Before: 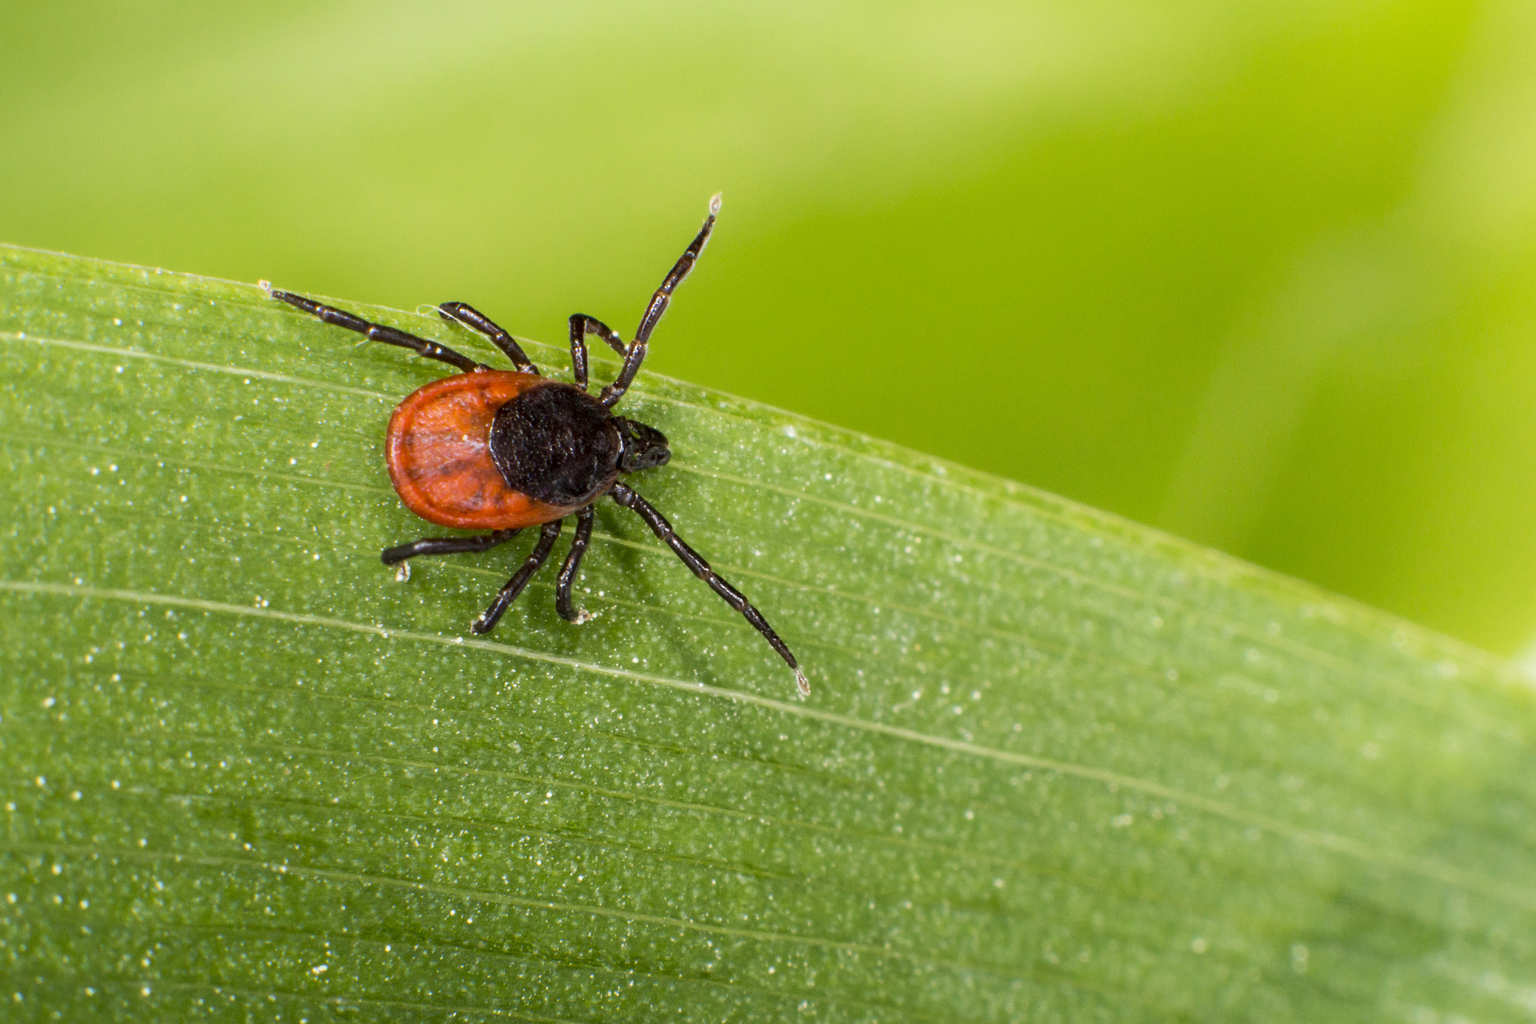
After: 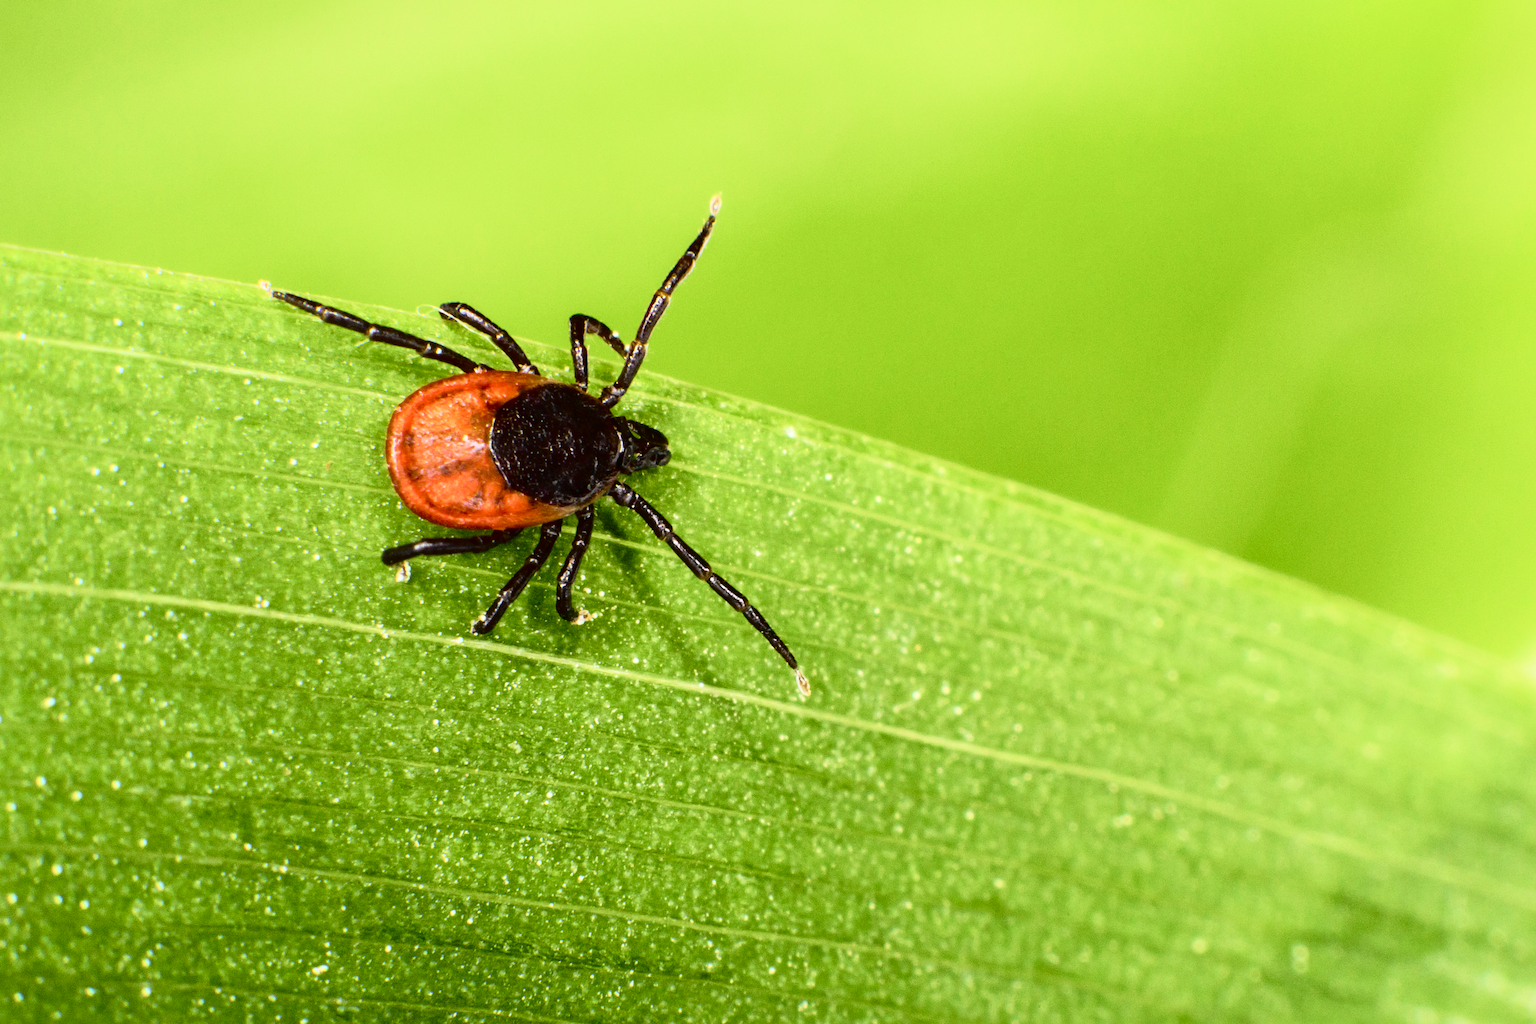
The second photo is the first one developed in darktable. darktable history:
tone curve: curves: ch0 [(0, 0.022) (0.177, 0.086) (0.392, 0.438) (0.704, 0.844) (0.858, 0.938) (1, 0.981)]; ch1 [(0, 0) (0.402, 0.36) (0.476, 0.456) (0.498, 0.501) (0.518, 0.521) (0.58, 0.598) (0.619, 0.65) (0.692, 0.737) (1, 1)]; ch2 [(0, 0) (0.415, 0.438) (0.483, 0.499) (0.503, 0.507) (0.526, 0.537) (0.563, 0.624) (0.626, 0.714) (0.699, 0.753) (0.997, 0.858)], color space Lab, independent channels
local contrast: mode bilateral grid, contrast 20, coarseness 50, detail 120%, midtone range 0.2
